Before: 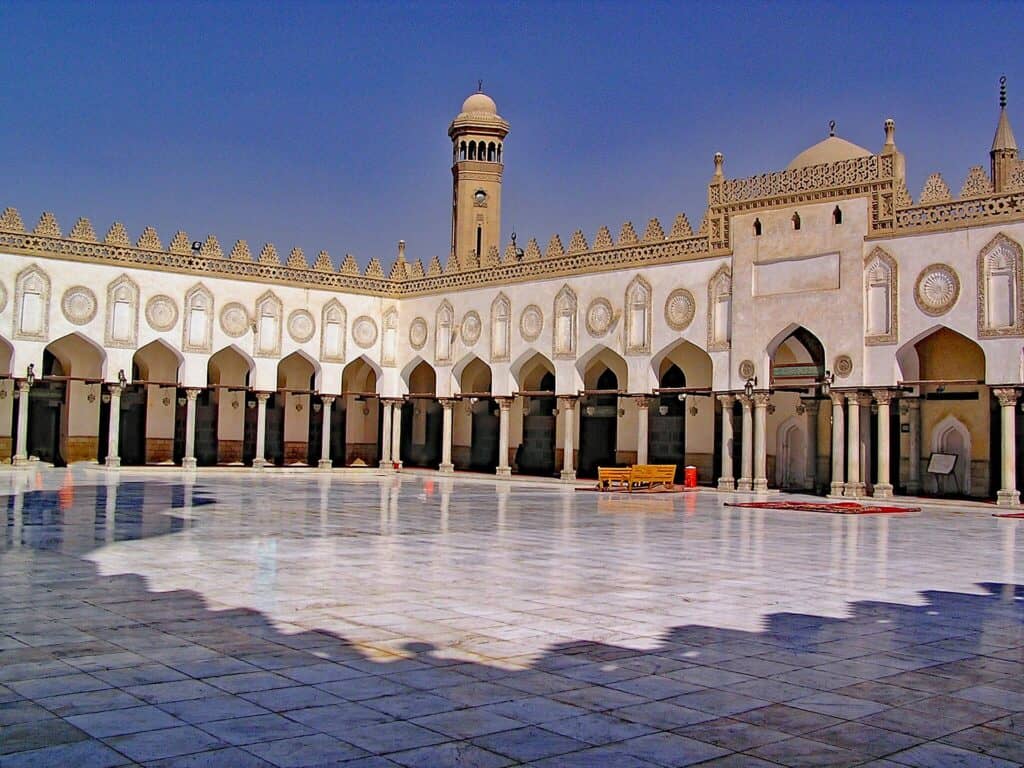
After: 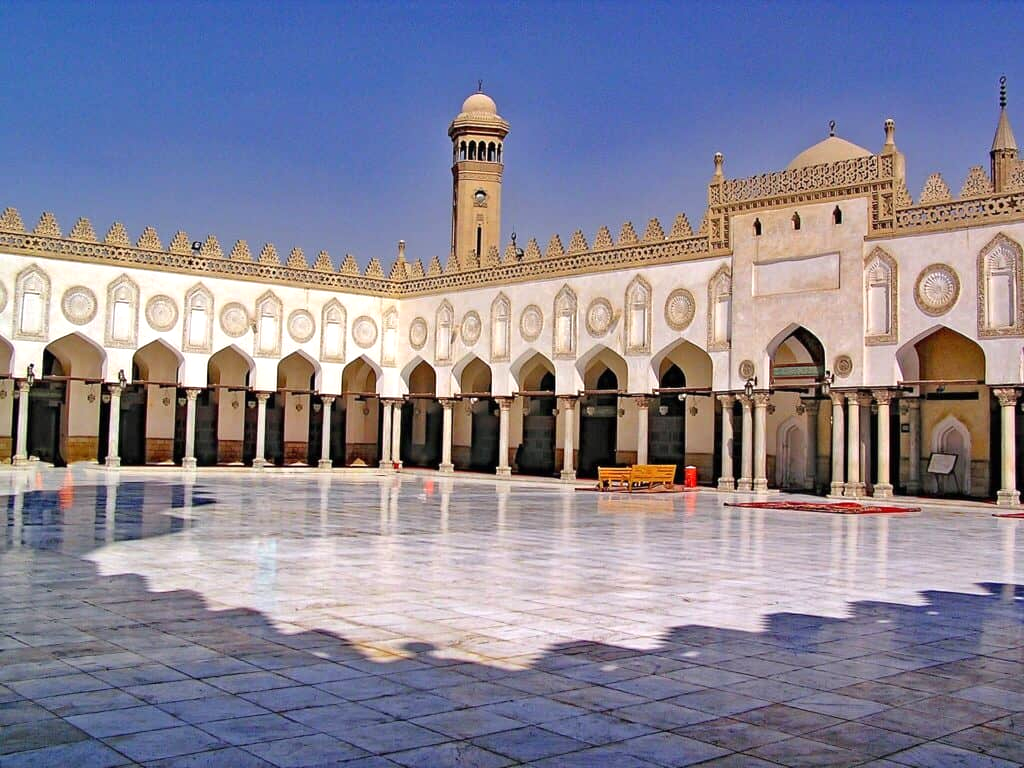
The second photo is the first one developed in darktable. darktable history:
exposure: black level correction 0, exposure 0.394 EV, compensate highlight preservation false
